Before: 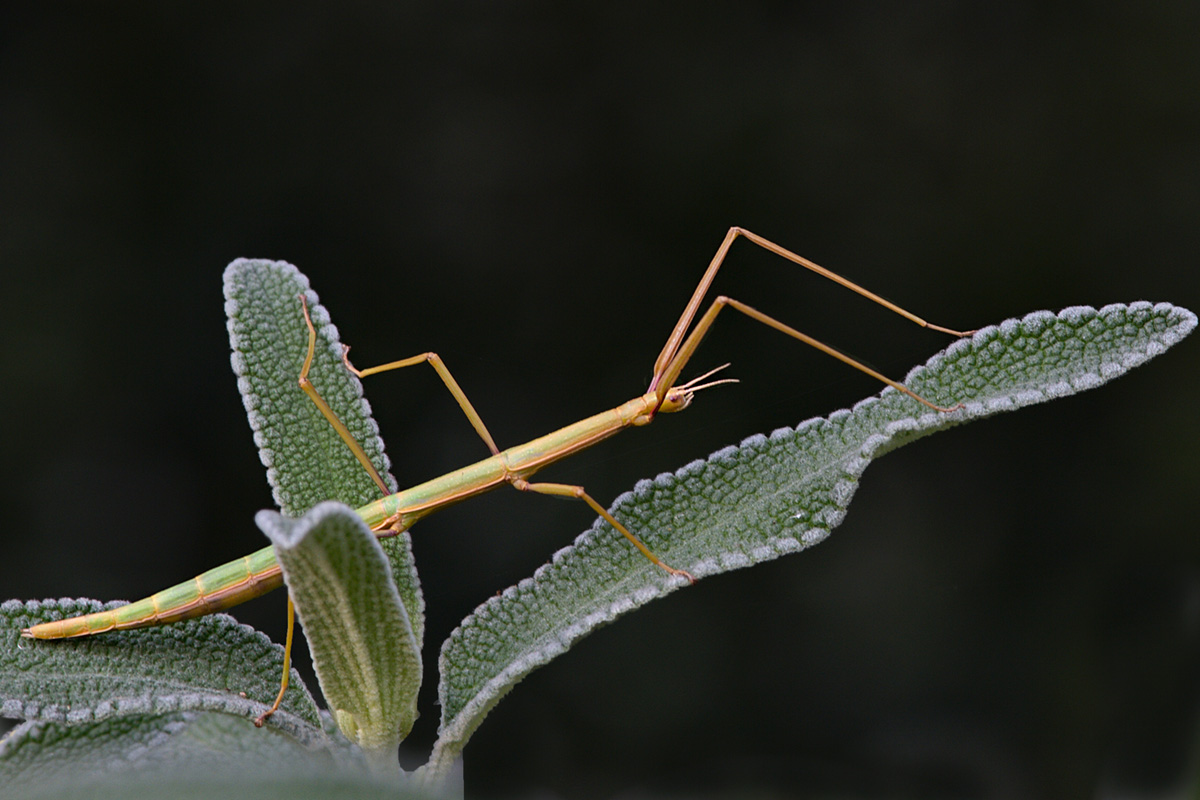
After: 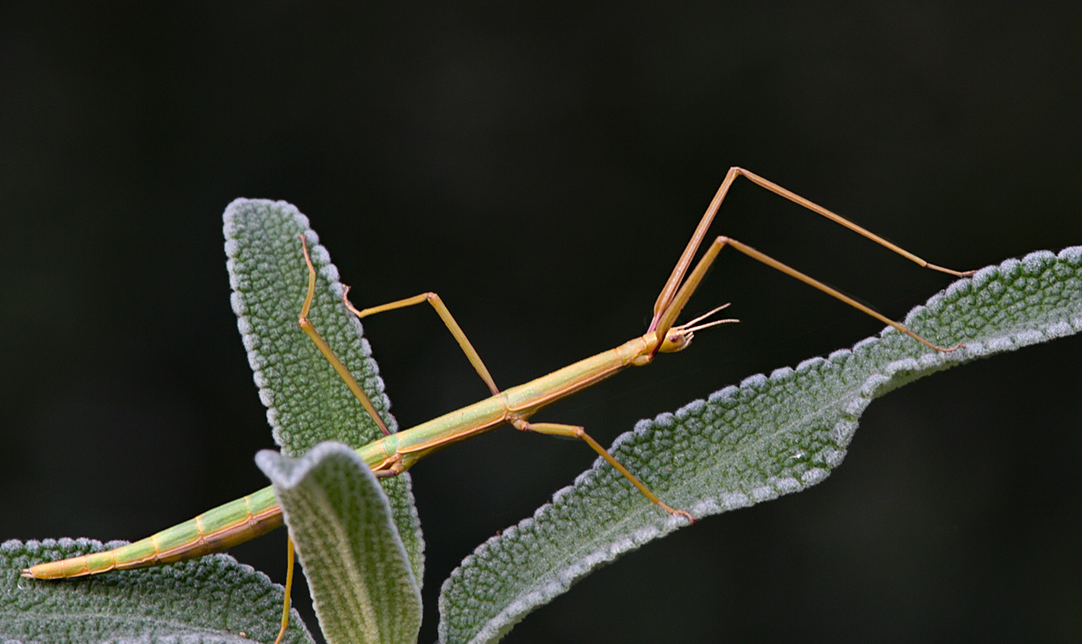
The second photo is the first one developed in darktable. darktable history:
levels: levels [0, 0.476, 0.951]
crop: top 7.504%, right 9.776%, bottom 11.917%
